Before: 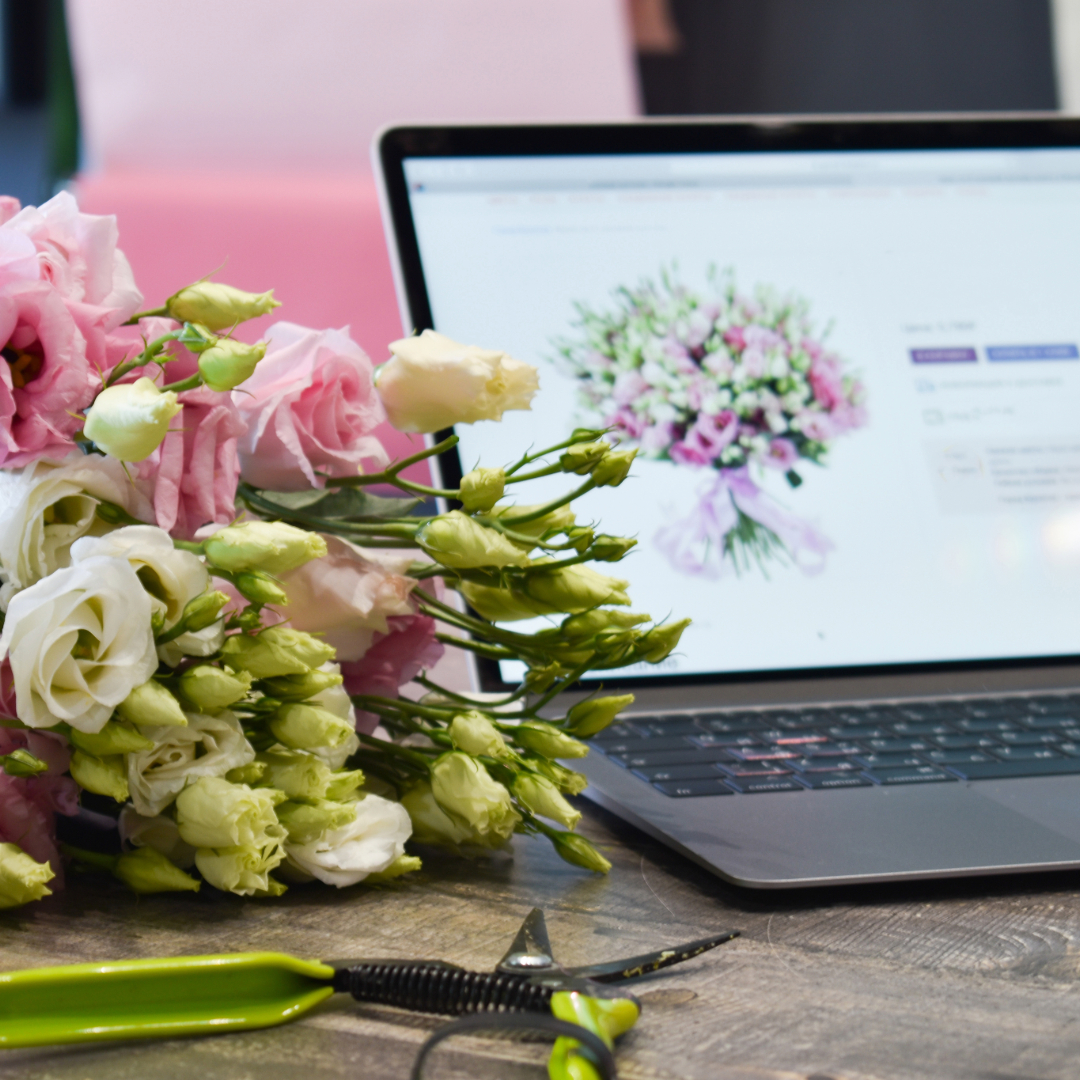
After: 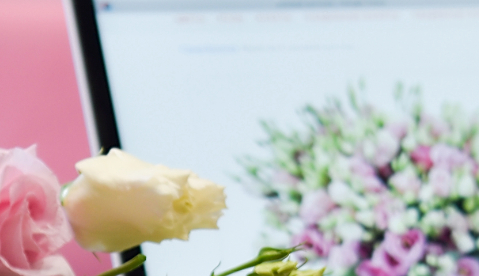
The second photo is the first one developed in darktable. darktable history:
tone equalizer: edges refinement/feathering 500, mask exposure compensation -1.57 EV, preserve details no
crop: left 29.013%, top 16.832%, right 26.62%, bottom 57.598%
sharpen: radius 1.867, amount 0.412, threshold 1.577
